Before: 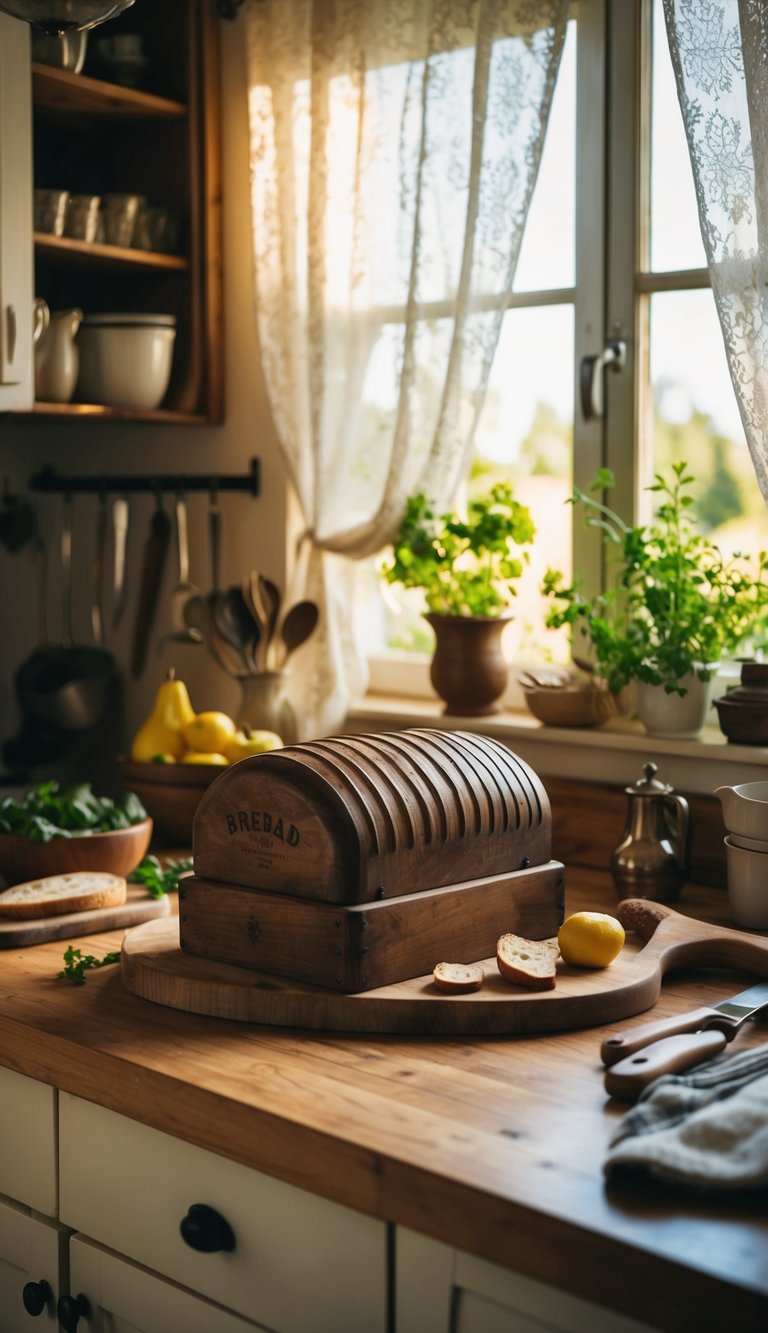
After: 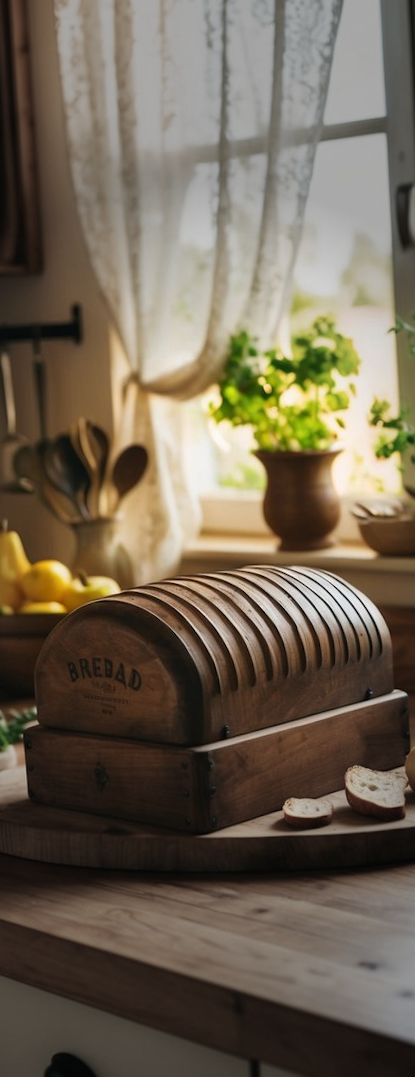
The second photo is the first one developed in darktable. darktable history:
crop and rotate: angle 0.02°, left 24.353%, top 13.219%, right 26.156%, bottom 8.224%
vignetting: fall-off start 31.28%, fall-off radius 34.64%, brightness -0.575
rotate and perspective: rotation -3.18°, automatic cropping off
